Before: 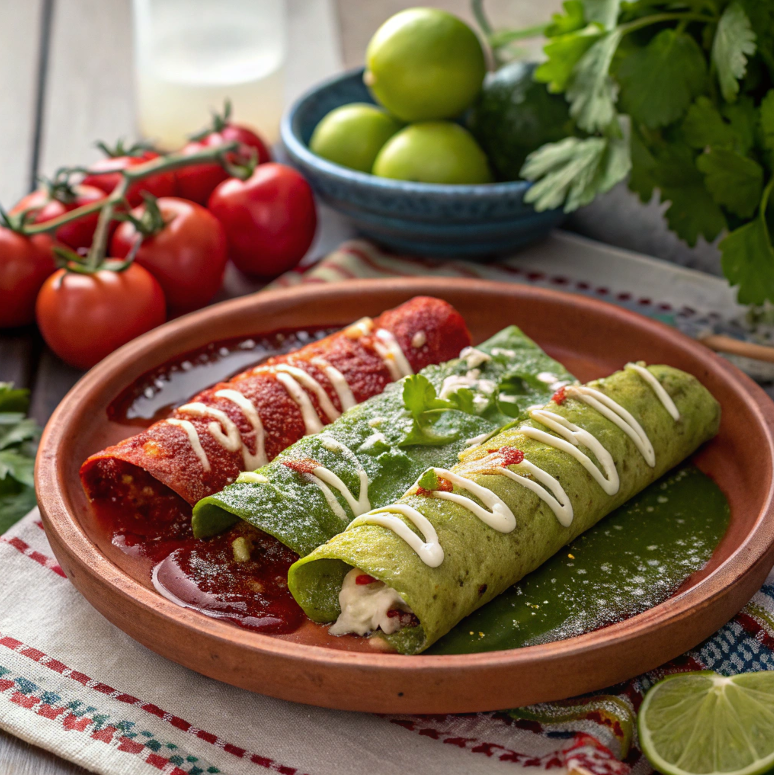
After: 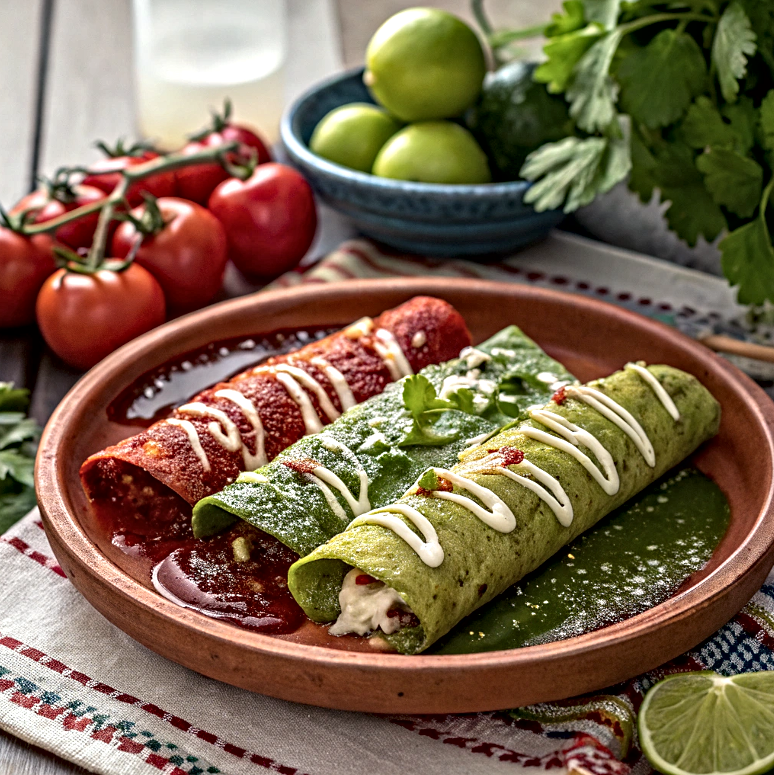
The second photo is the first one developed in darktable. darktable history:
contrast equalizer: y [[0.5, 0.542, 0.583, 0.625, 0.667, 0.708], [0.5 ×6], [0.5 ×6], [0 ×6], [0 ×6]]
contrast brightness saturation: saturation -0.048
